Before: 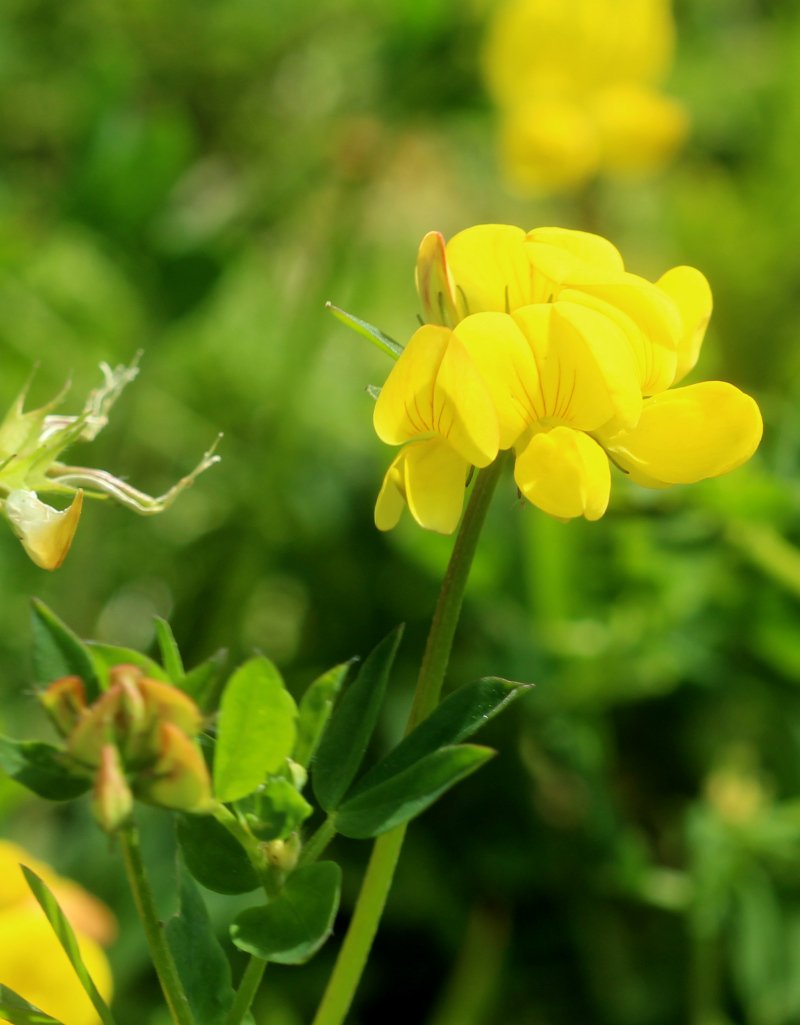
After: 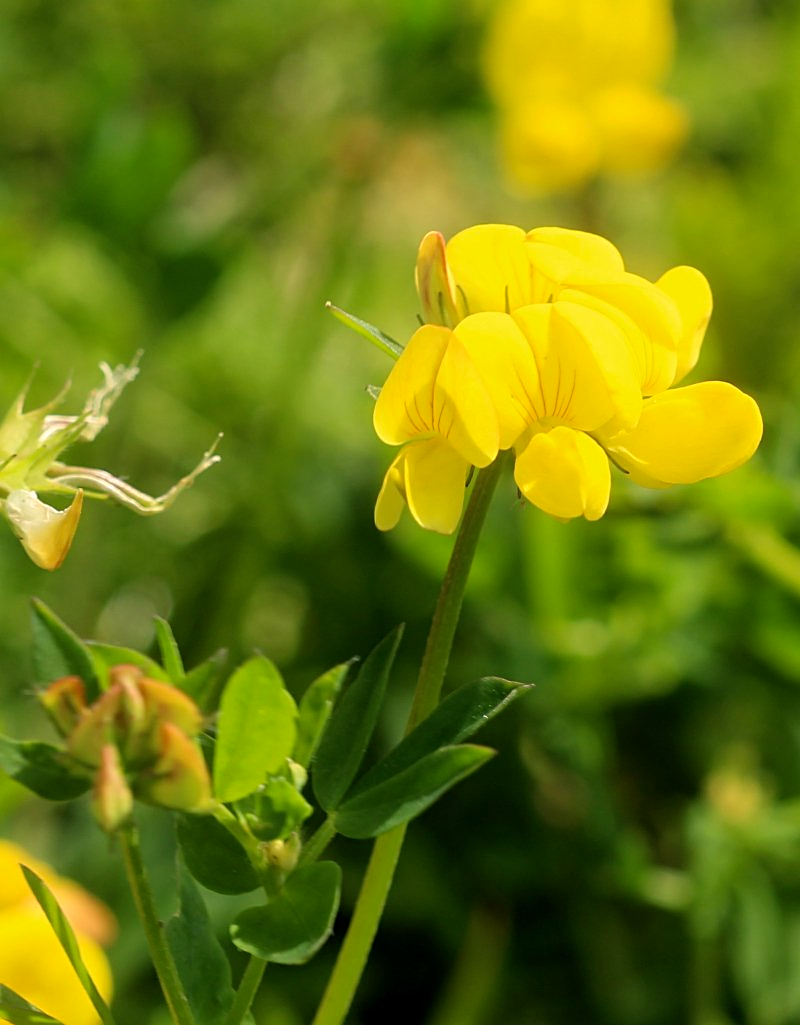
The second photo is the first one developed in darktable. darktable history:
sharpen: on, module defaults
color correction: highlights a* 7.76, highlights b* 4.05
